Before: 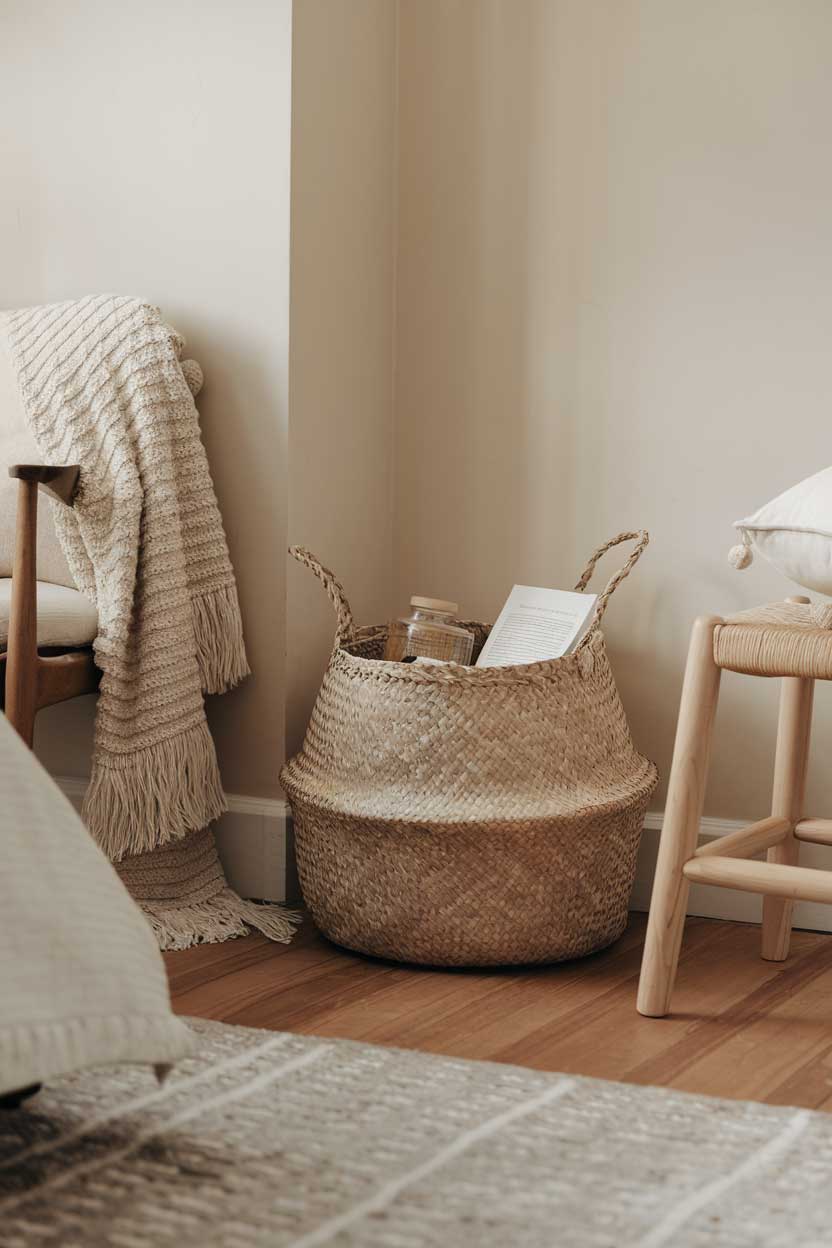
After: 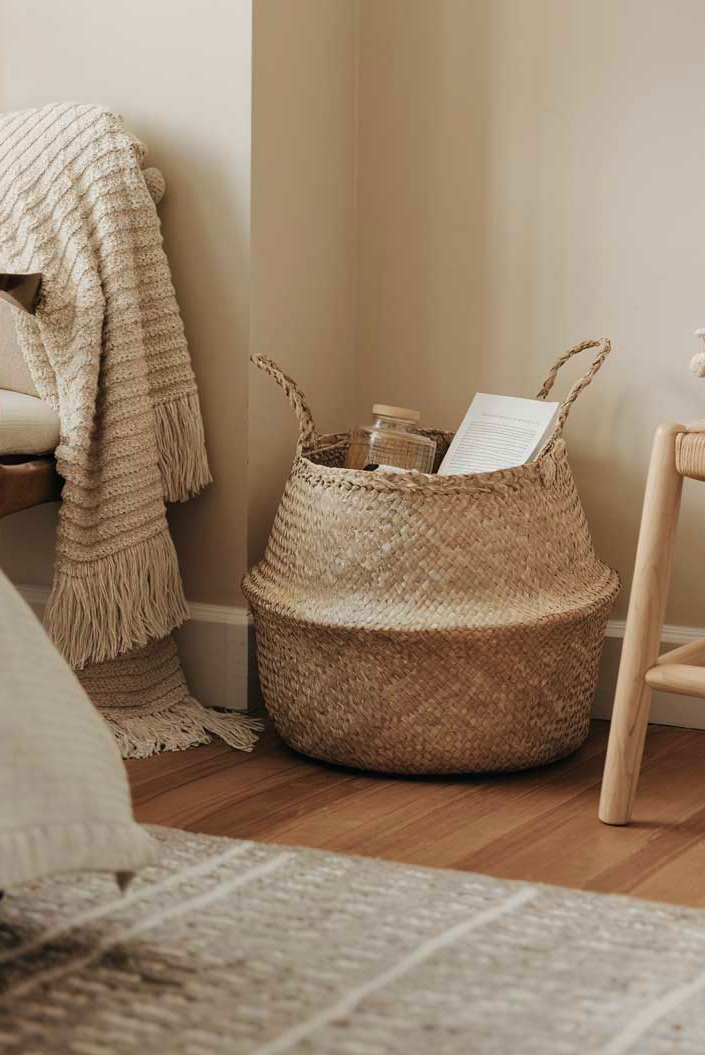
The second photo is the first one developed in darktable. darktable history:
crop and rotate: left 4.574%, top 15.42%, right 10.662%
velvia: on, module defaults
